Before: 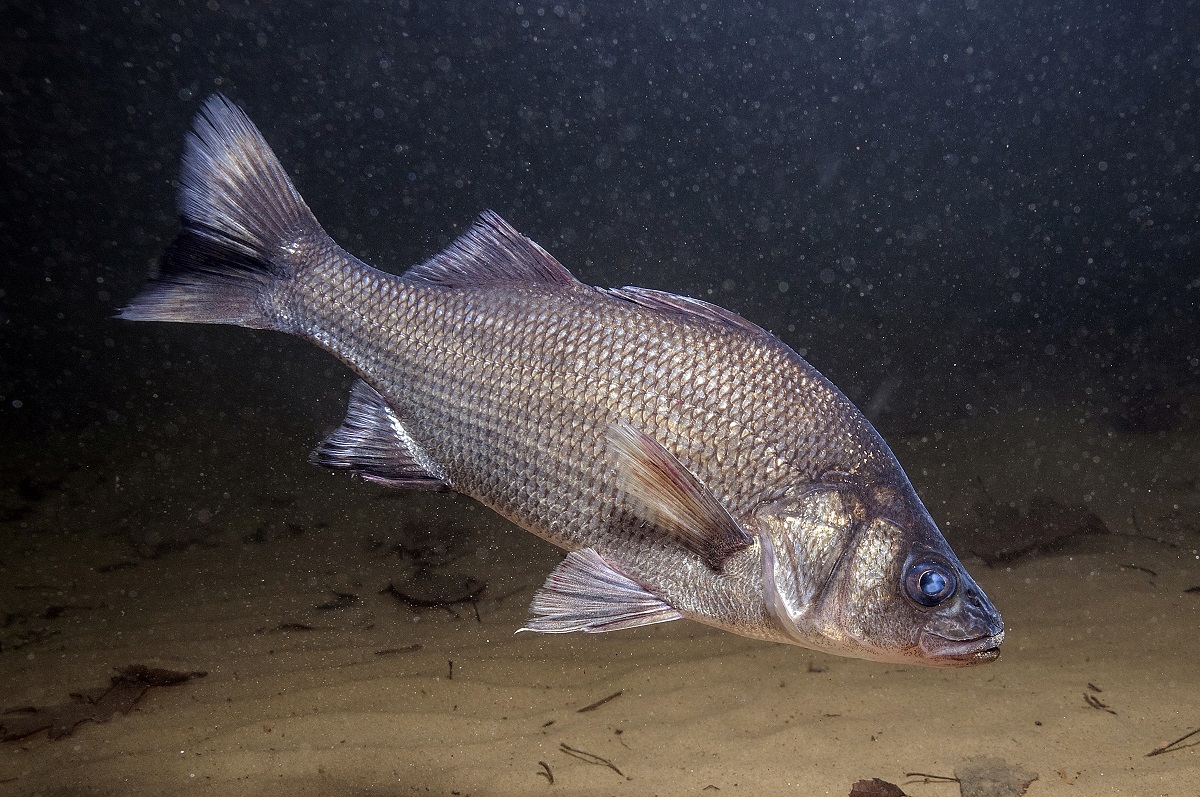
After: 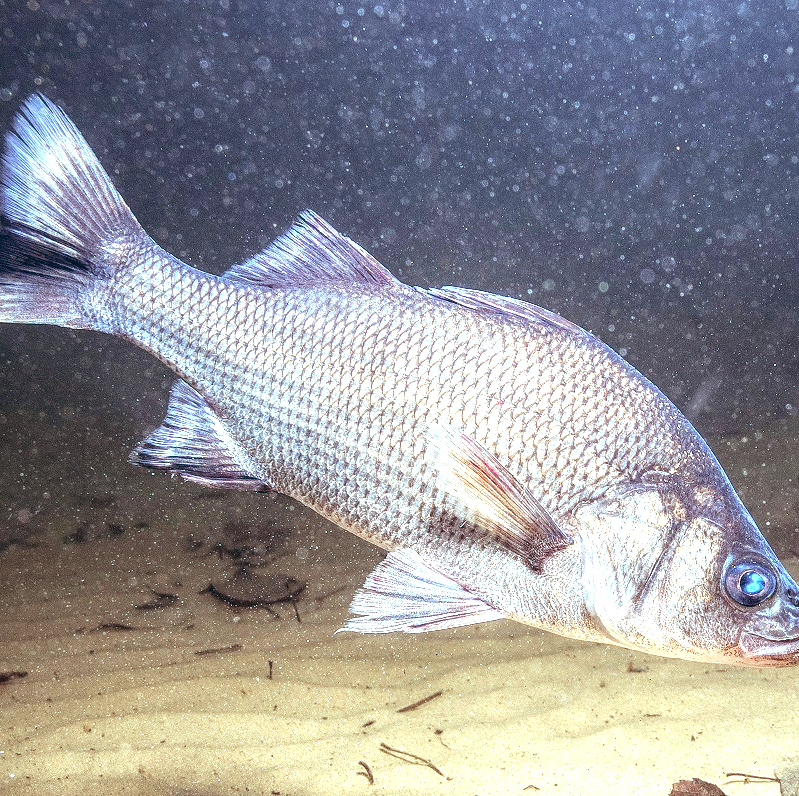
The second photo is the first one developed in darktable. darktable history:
exposure: black level correction 0, exposure 2.088 EV, compensate exposure bias true, compensate highlight preservation false
crop and rotate: left 15.055%, right 18.278%
color balance: lift [1.003, 0.993, 1.001, 1.007], gamma [1.018, 1.072, 0.959, 0.928], gain [0.974, 0.873, 1.031, 1.127]
local contrast: on, module defaults
